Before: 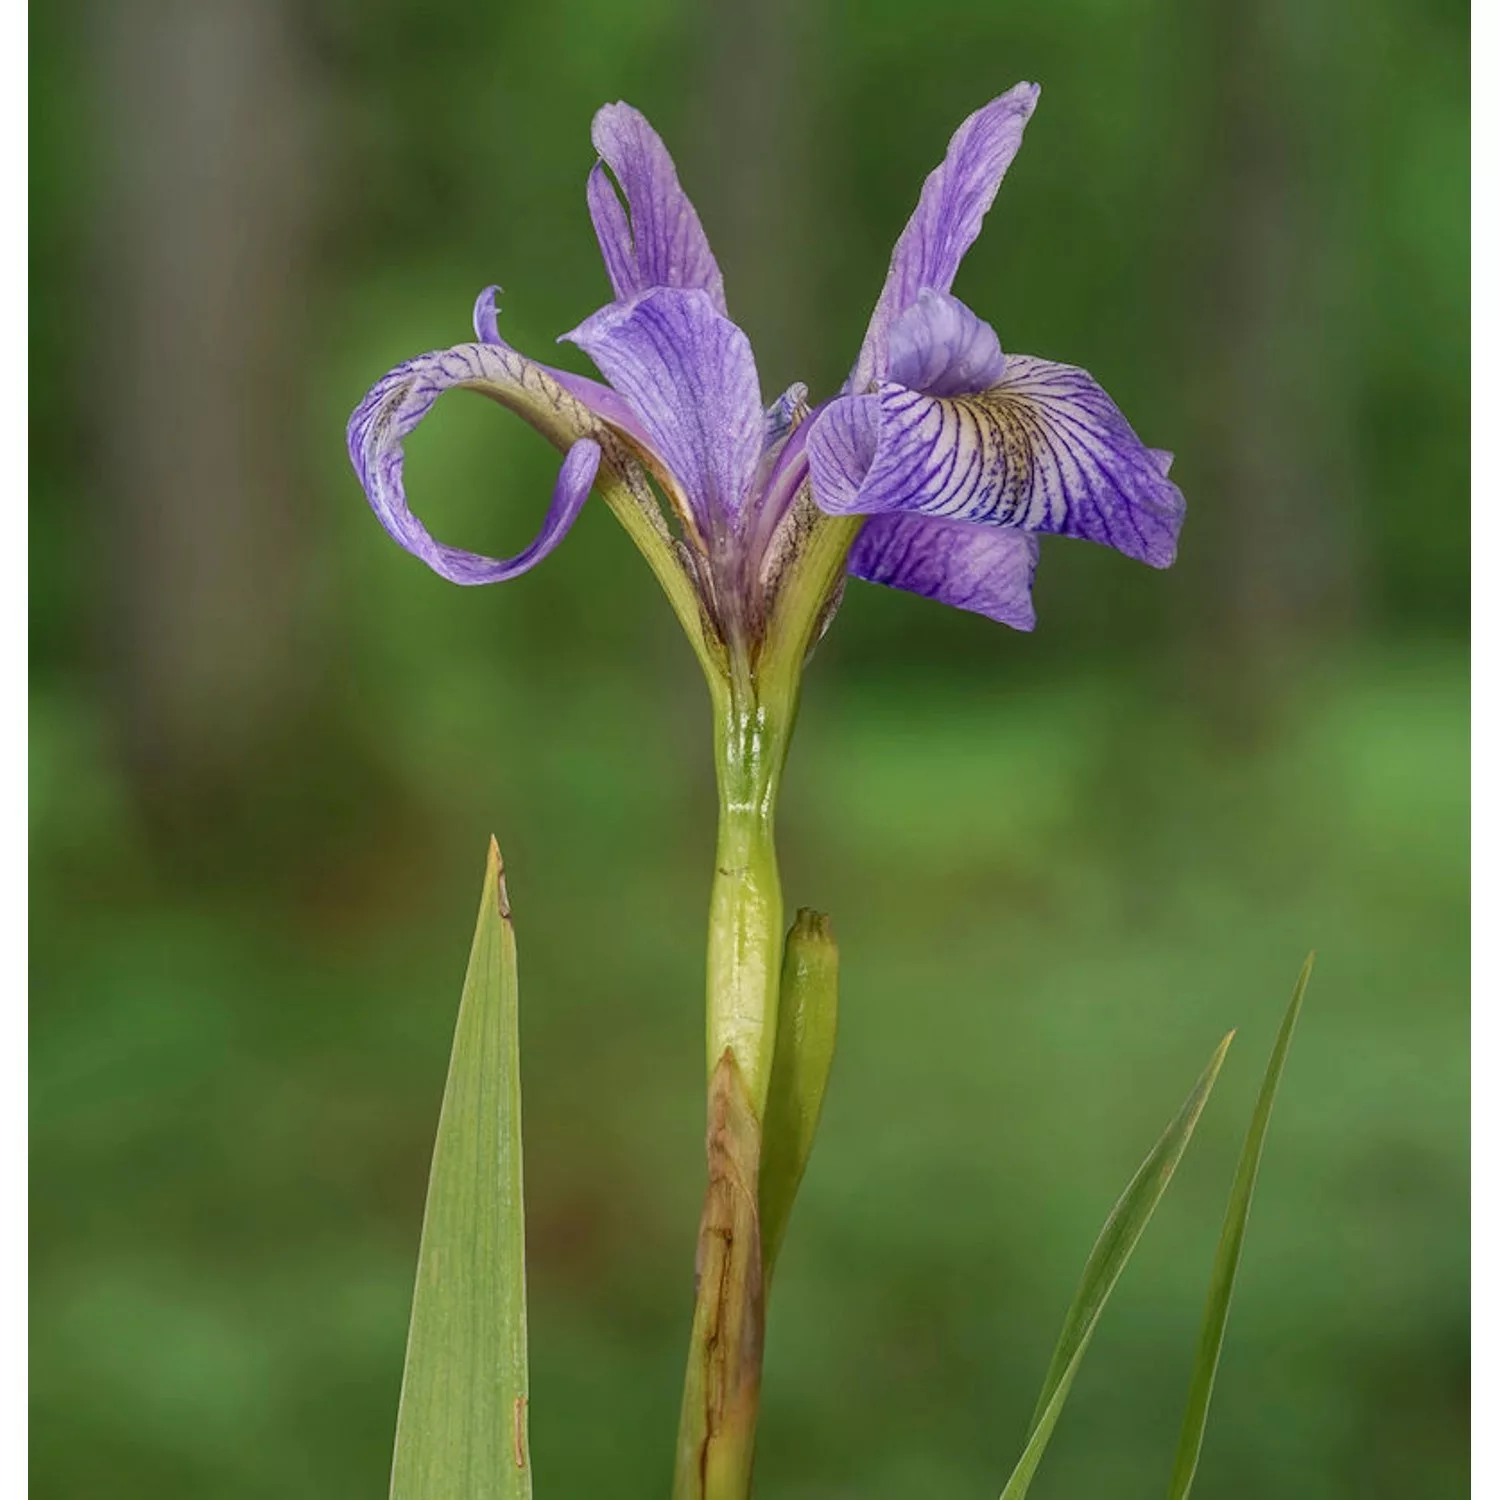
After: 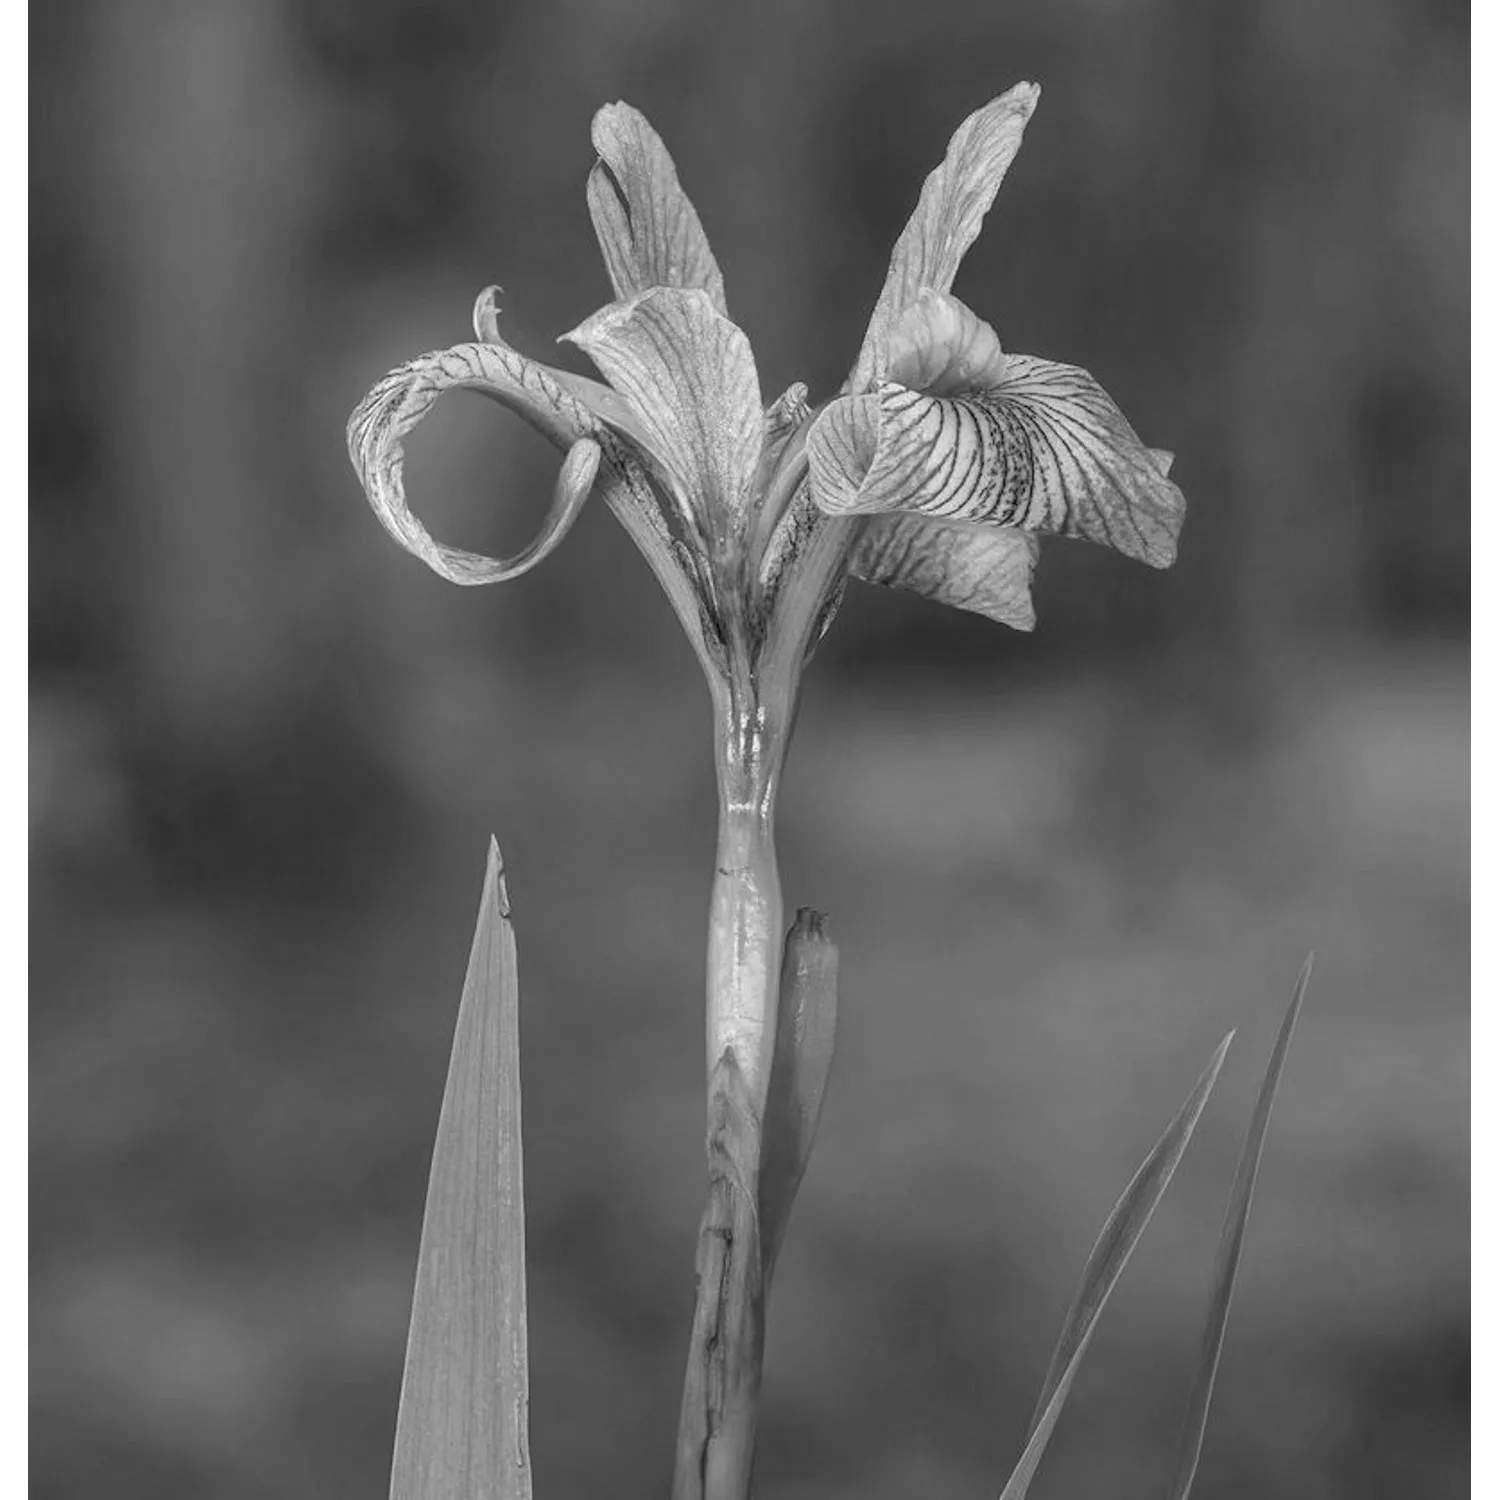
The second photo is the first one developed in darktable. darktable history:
color calibration: output gray [0.21, 0.42, 0.37, 0], illuminant same as pipeline (D50), adaptation XYZ, x 0.347, y 0.358, temperature 5018.6 K, saturation algorithm version 1 (2020)
tone equalizer: -8 EV -0.398 EV, -7 EV -0.393 EV, -6 EV -0.37 EV, -5 EV -0.192 EV, -3 EV 0.242 EV, -2 EV 0.357 EV, -1 EV 0.373 EV, +0 EV 0.414 EV
